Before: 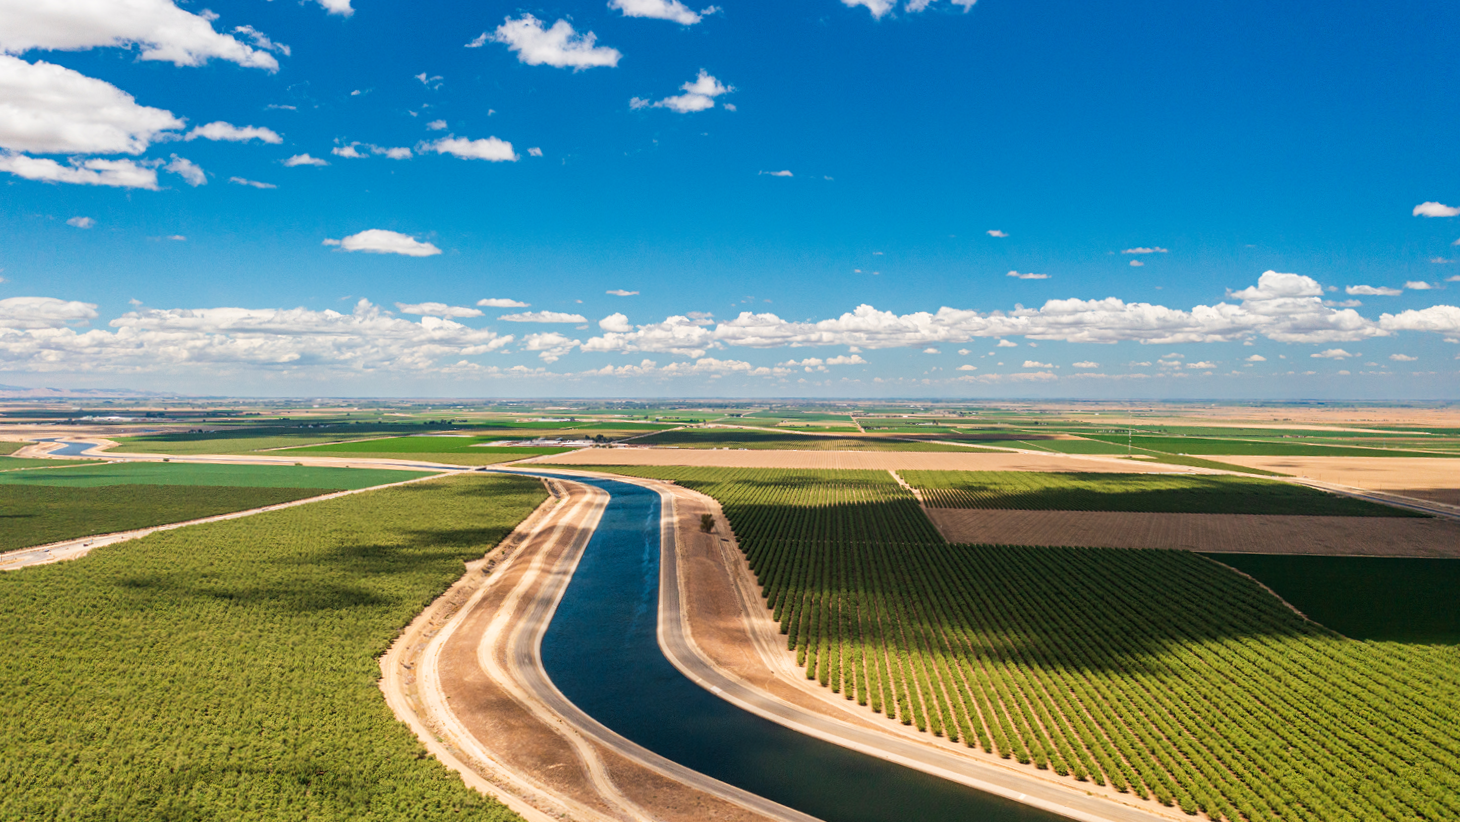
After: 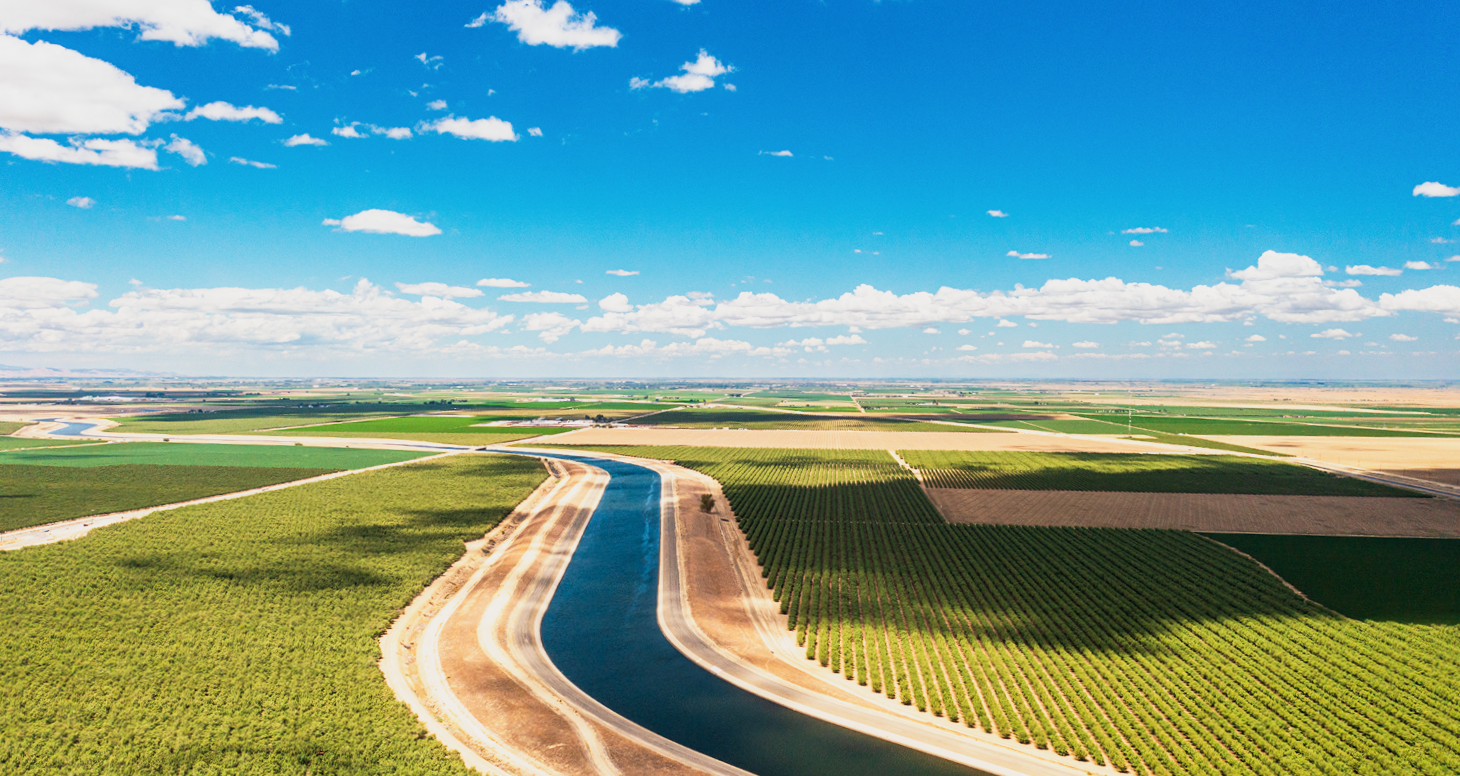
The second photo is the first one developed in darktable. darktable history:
base curve: curves: ch0 [(0, 0) (0.088, 0.125) (0.176, 0.251) (0.354, 0.501) (0.613, 0.749) (1, 0.877)], preserve colors none
crop and rotate: top 2.479%, bottom 3.018%
tone equalizer: -7 EV 0.13 EV, smoothing diameter 25%, edges refinement/feathering 10, preserve details guided filter
